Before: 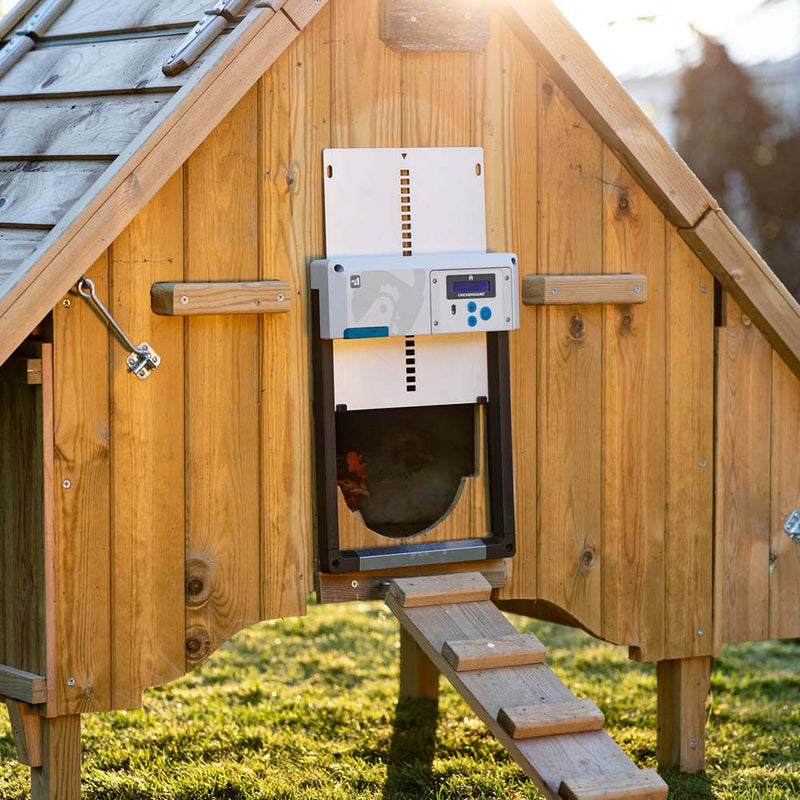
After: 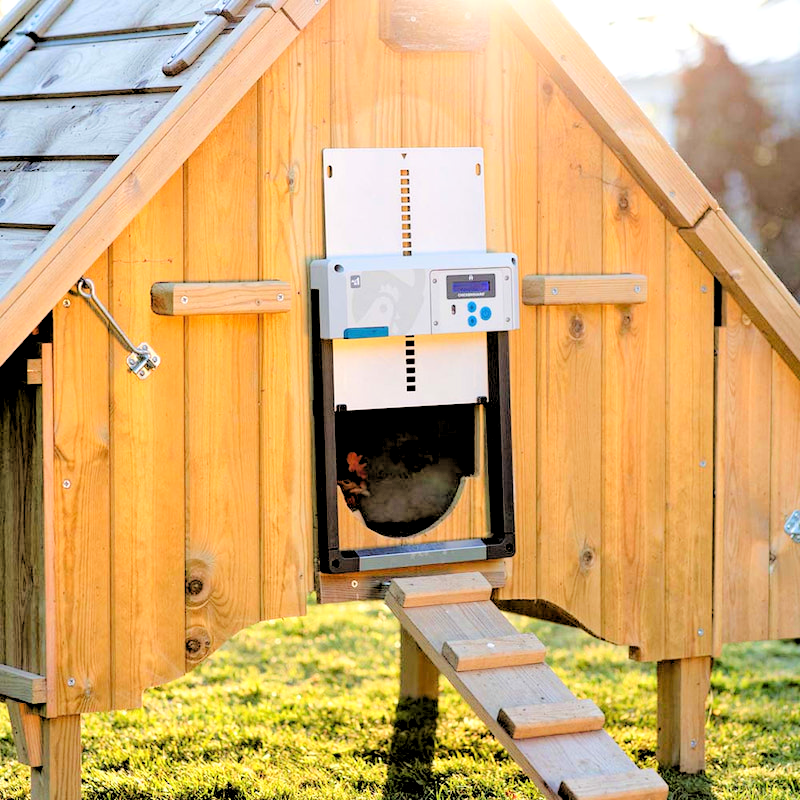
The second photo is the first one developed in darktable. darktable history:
rgb levels: levels [[0.013, 0.434, 0.89], [0, 0.5, 1], [0, 0.5, 1]]
tone curve: curves: ch0 [(0, 0) (0.26, 0.424) (0.417, 0.585) (1, 1)]
